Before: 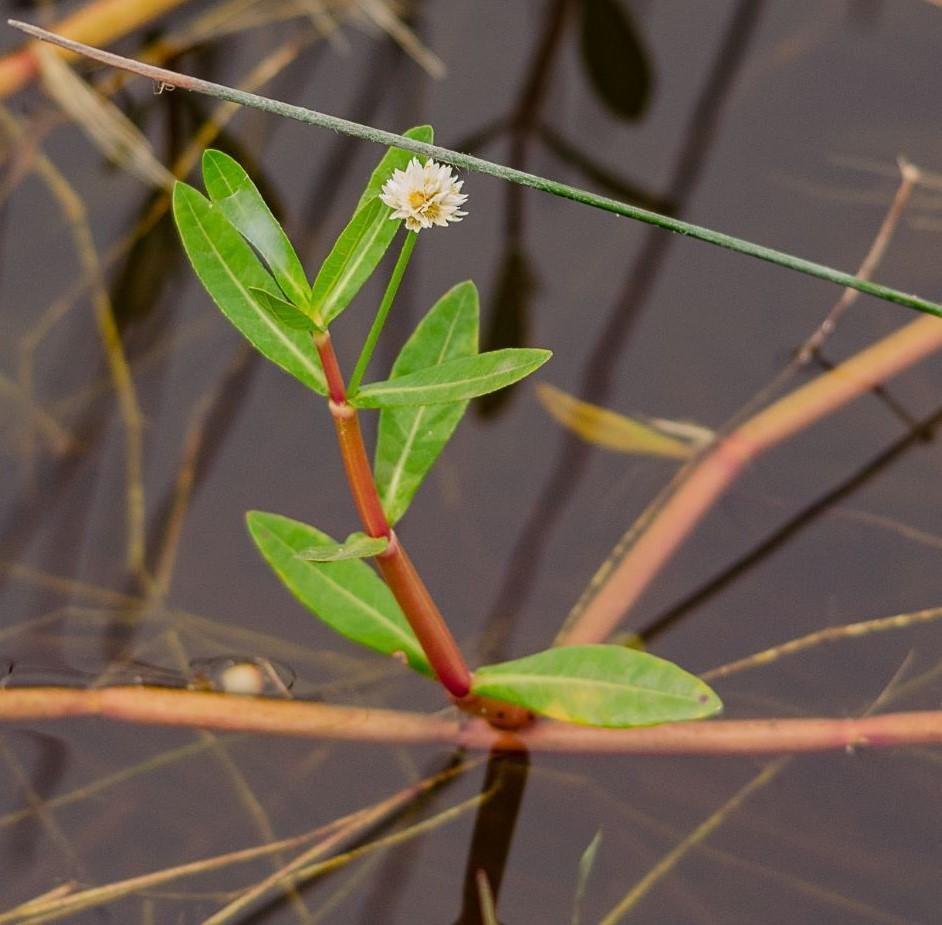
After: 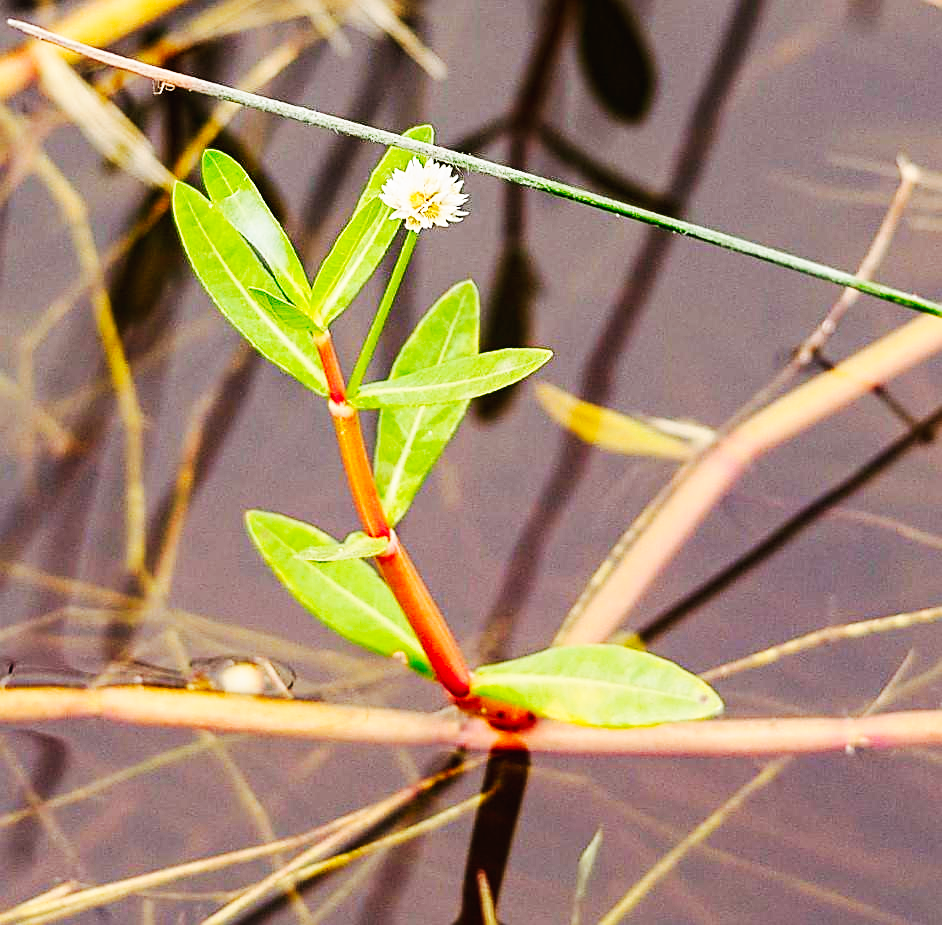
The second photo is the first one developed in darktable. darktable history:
shadows and highlights: shadows -69.82, highlights 33.68, soften with gaussian
tone curve: curves: ch0 [(0, 0.01) (0.037, 0.032) (0.131, 0.108) (0.275, 0.256) (0.483, 0.512) (0.61, 0.665) (0.696, 0.742) (0.792, 0.819) (0.911, 0.925) (0.997, 0.995)]; ch1 [(0, 0) (0.308, 0.29) (0.425, 0.411) (0.492, 0.488) (0.505, 0.503) (0.527, 0.531) (0.568, 0.594) (0.683, 0.702) (0.746, 0.77) (1, 1)]; ch2 [(0, 0) (0.246, 0.233) (0.36, 0.352) (0.415, 0.415) (0.485, 0.487) (0.502, 0.504) (0.525, 0.523) (0.539, 0.553) (0.587, 0.594) (0.636, 0.652) (0.711, 0.729) (0.845, 0.855) (0.998, 0.977)], preserve colors none
base curve: curves: ch0 [(0, 0) (0.007, 0.004) (0.027, 0.03) (0.046, 0.07) (0.207, 0.54) (0.442, 0.872) (0.673, 0.972) (1, 1)], preserve colors none
sharpen: on, module defaults
